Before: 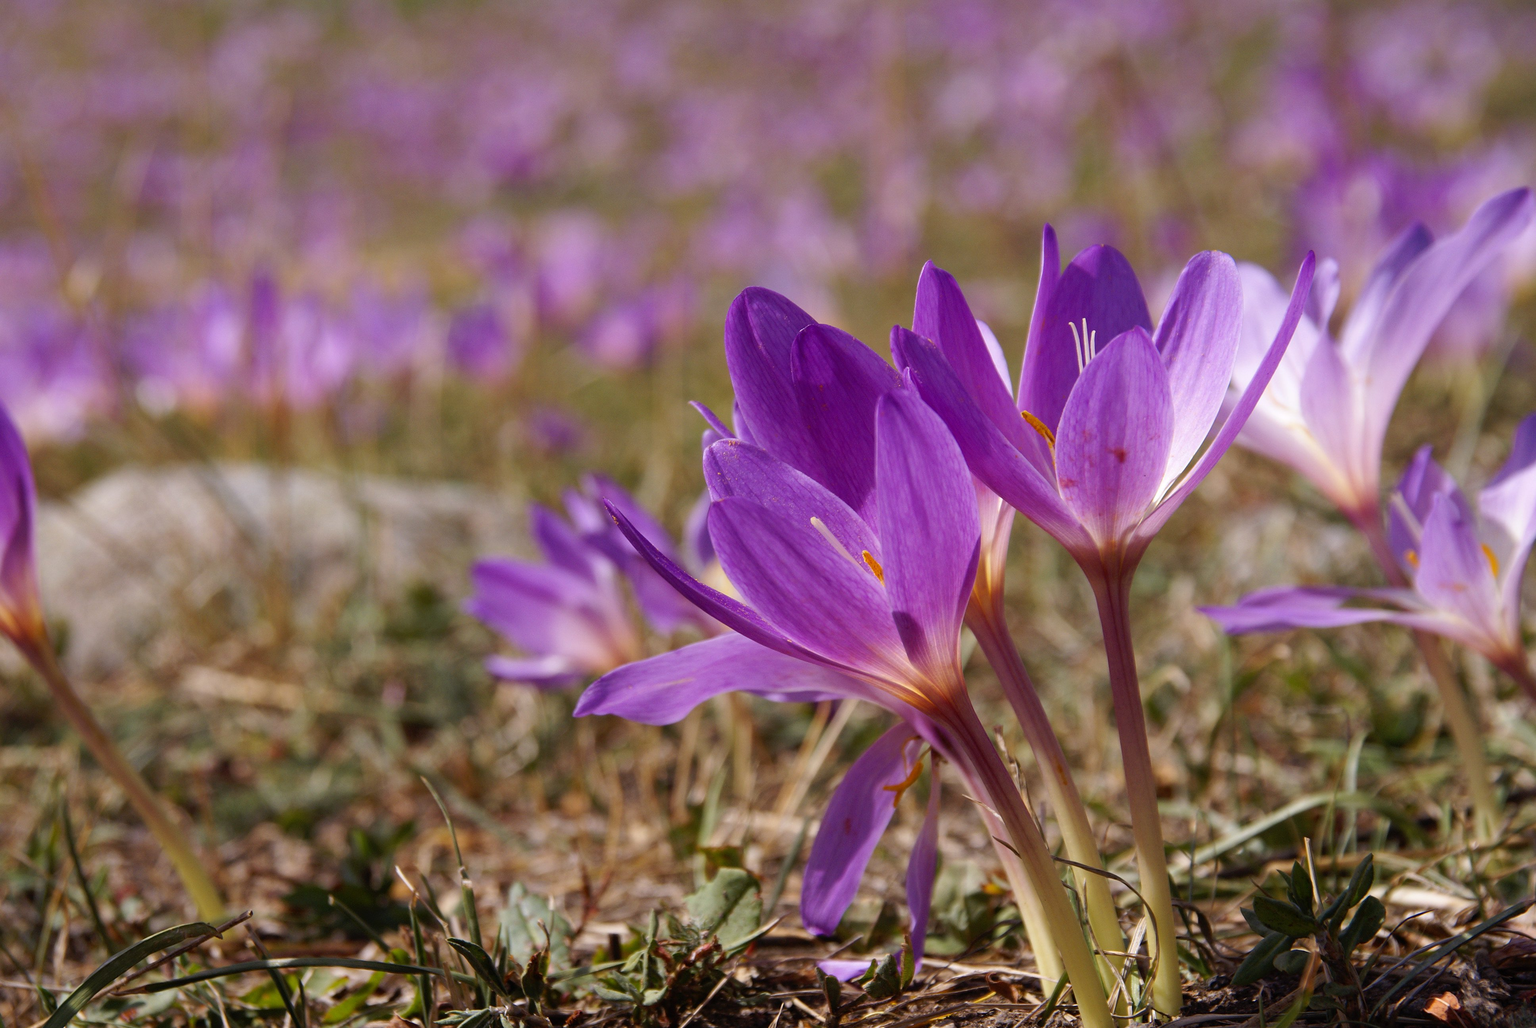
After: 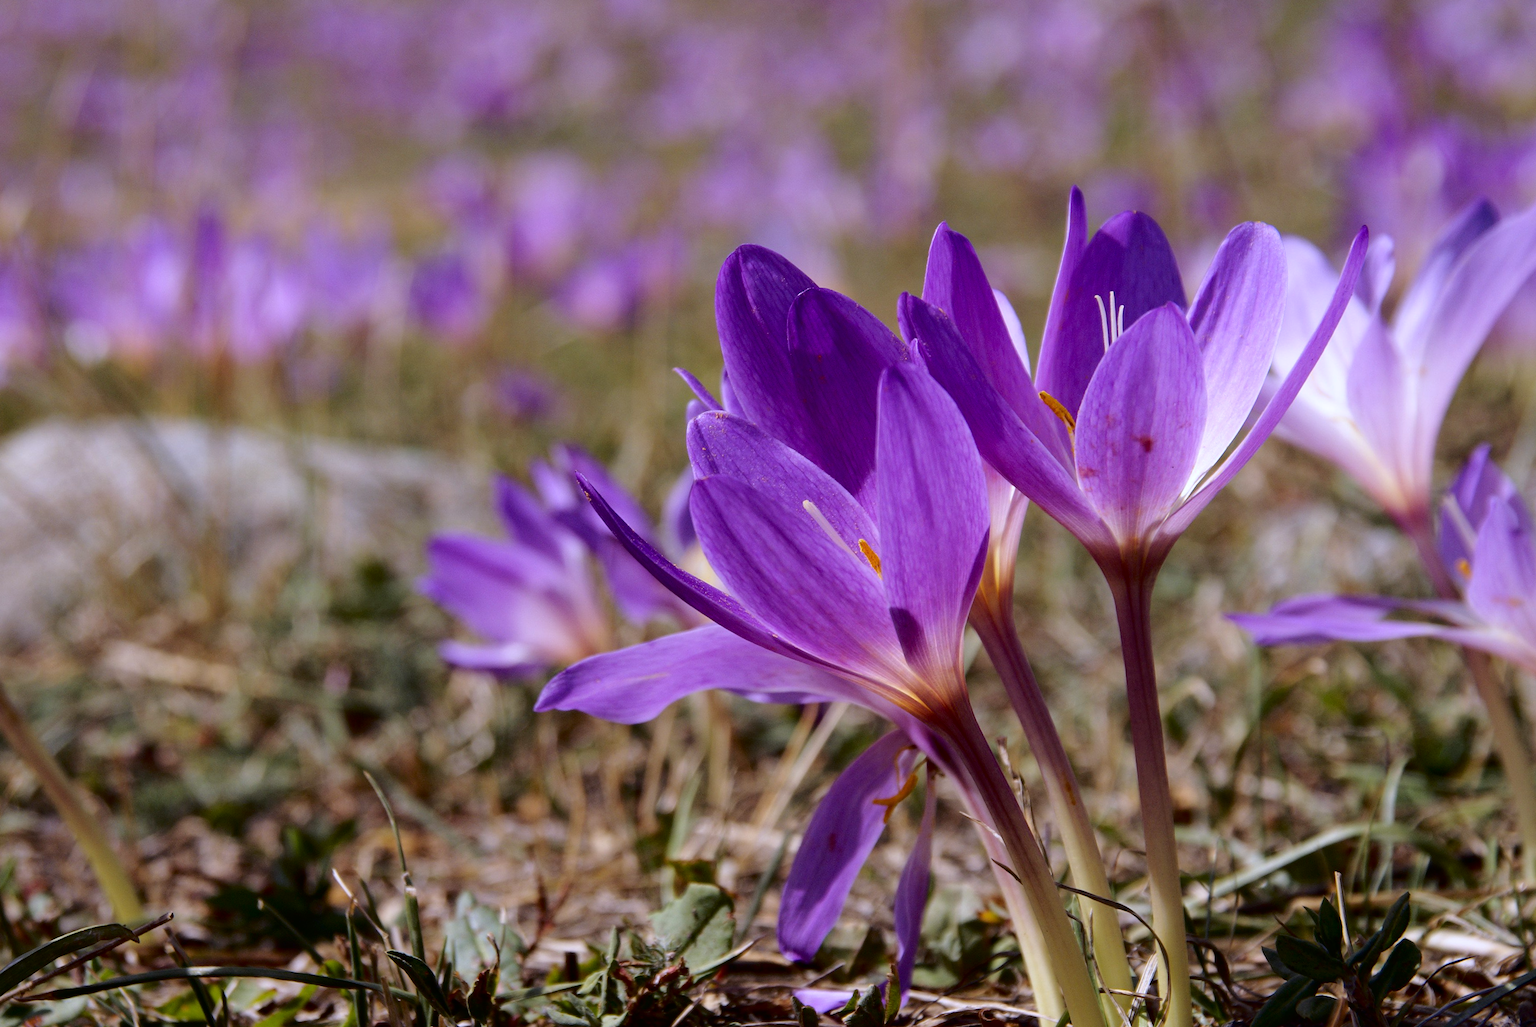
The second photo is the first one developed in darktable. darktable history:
crop and rotate: angle -1.96°, left 3.097%, top 4.154%, right 1.586%, bottom 0.529%
fill light: exposure -2 EV, width 8.6
white balance: red 0.967, blue 1.119, emerald 0.756
